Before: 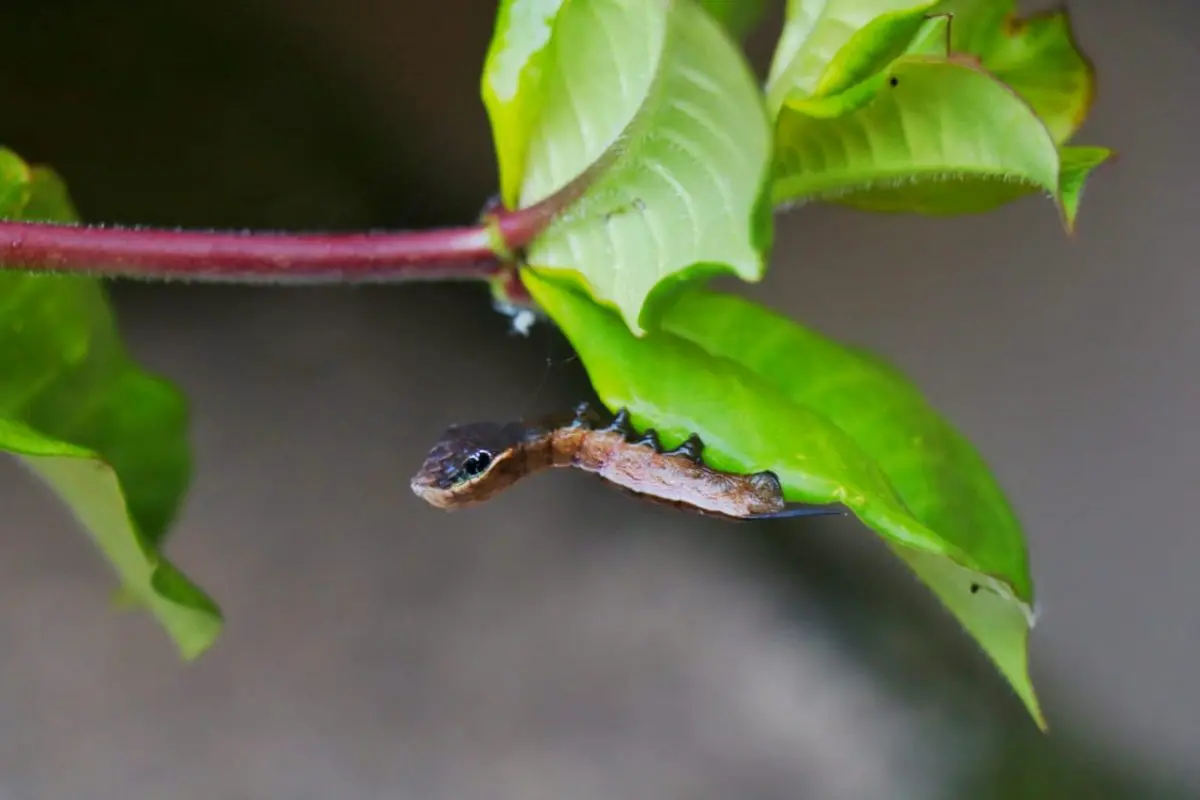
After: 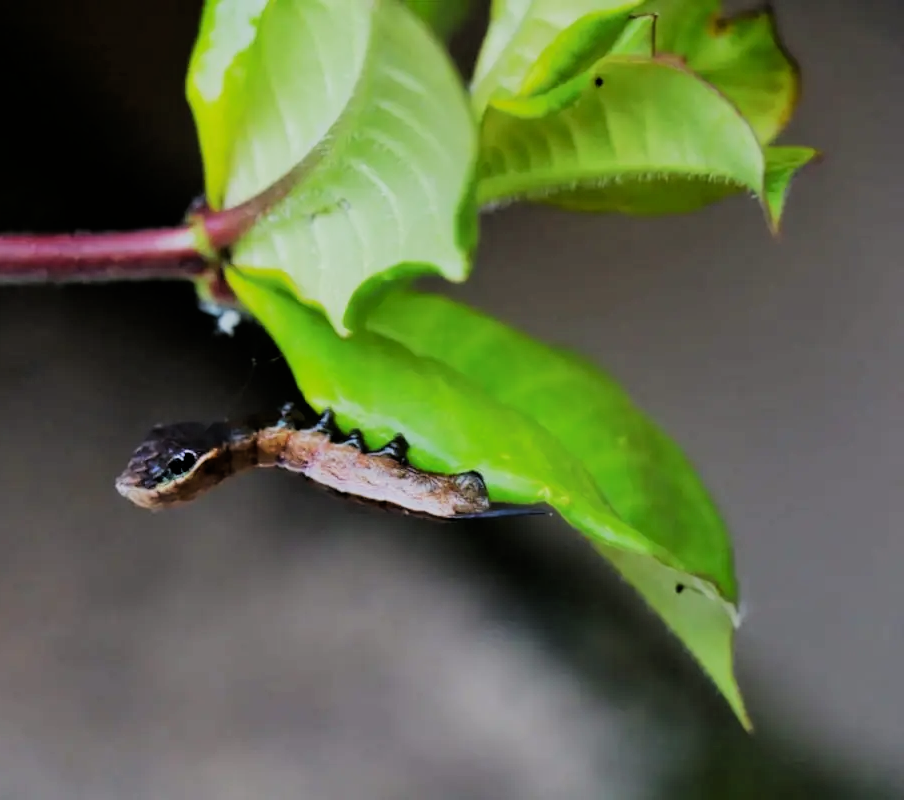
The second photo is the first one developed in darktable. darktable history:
filmic rgb: black relative exposure -5 EV, hardness 2.88, contrast 1.3, highlights saturation mix -30%
crop and rotate: left 24.6%
